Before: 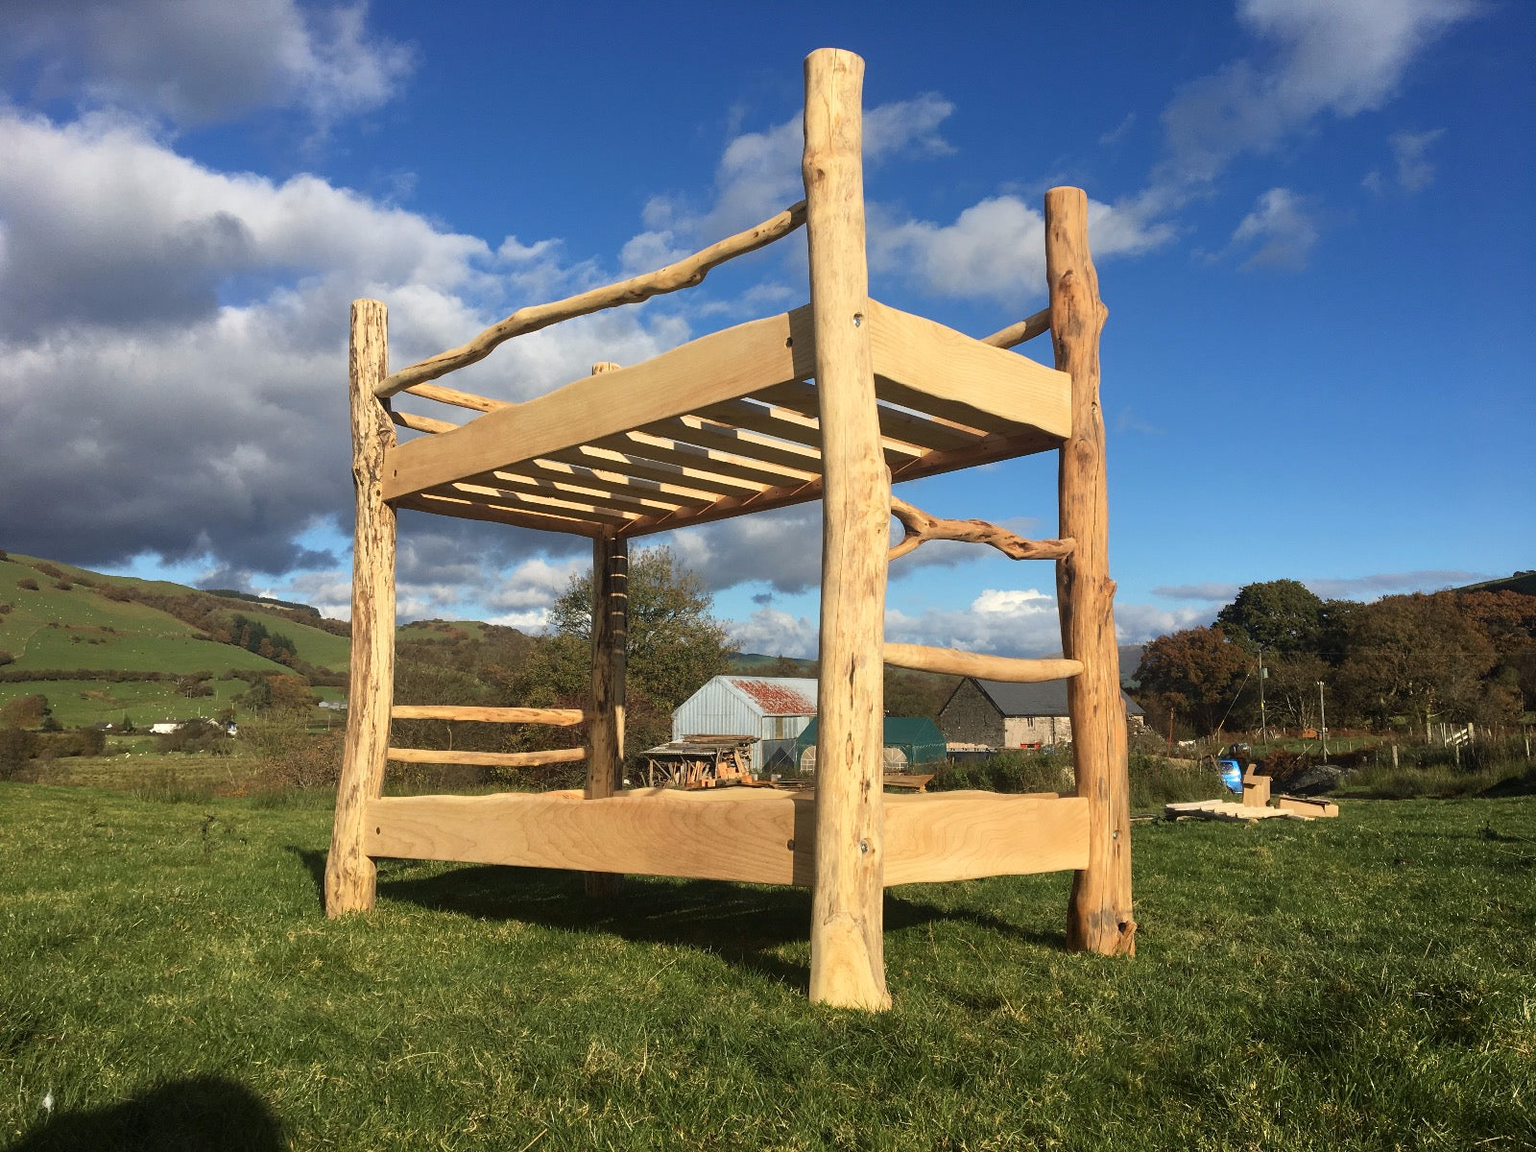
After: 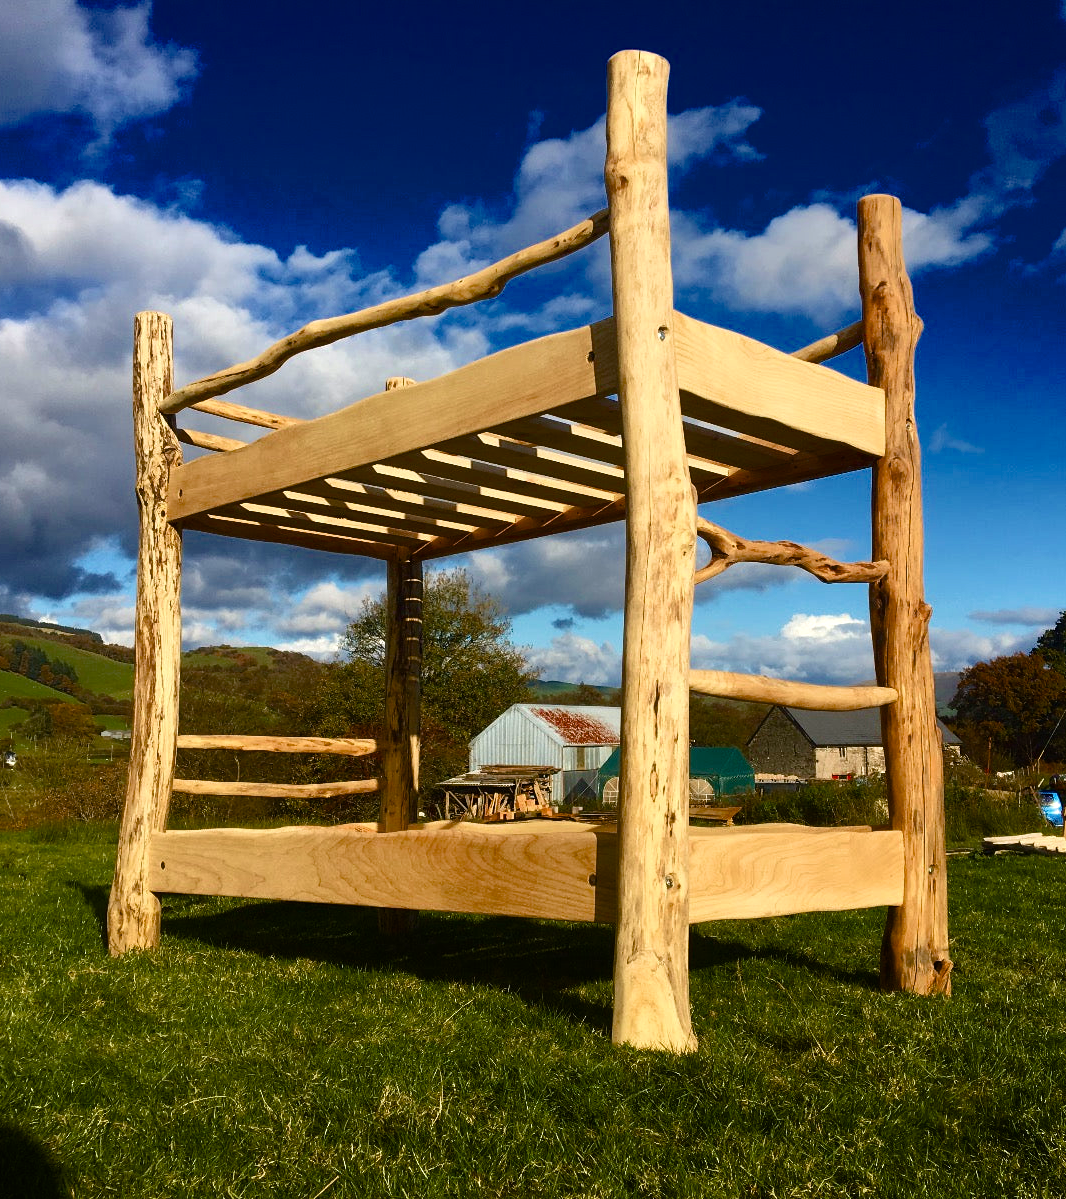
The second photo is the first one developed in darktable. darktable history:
base curve: curves: ch0 [(0, 0) (0.472, 0.455) (1, 1)]
crop and rotate: left 14.472%, right 18.896%
color balance rgb: perceptual saturation grading › global saturation 20%, perceptual saturation grading › highlights -25.184%, perceptual saturation grading › shadows 49.458%, global vibrance 9.561%, contrast 14.651%, saturation formula JzAzBz (2021)
exposure: exposure -0.17 EV, compensate exposure bias true, compensate highlight preservation false
velvia: on, module defaults
